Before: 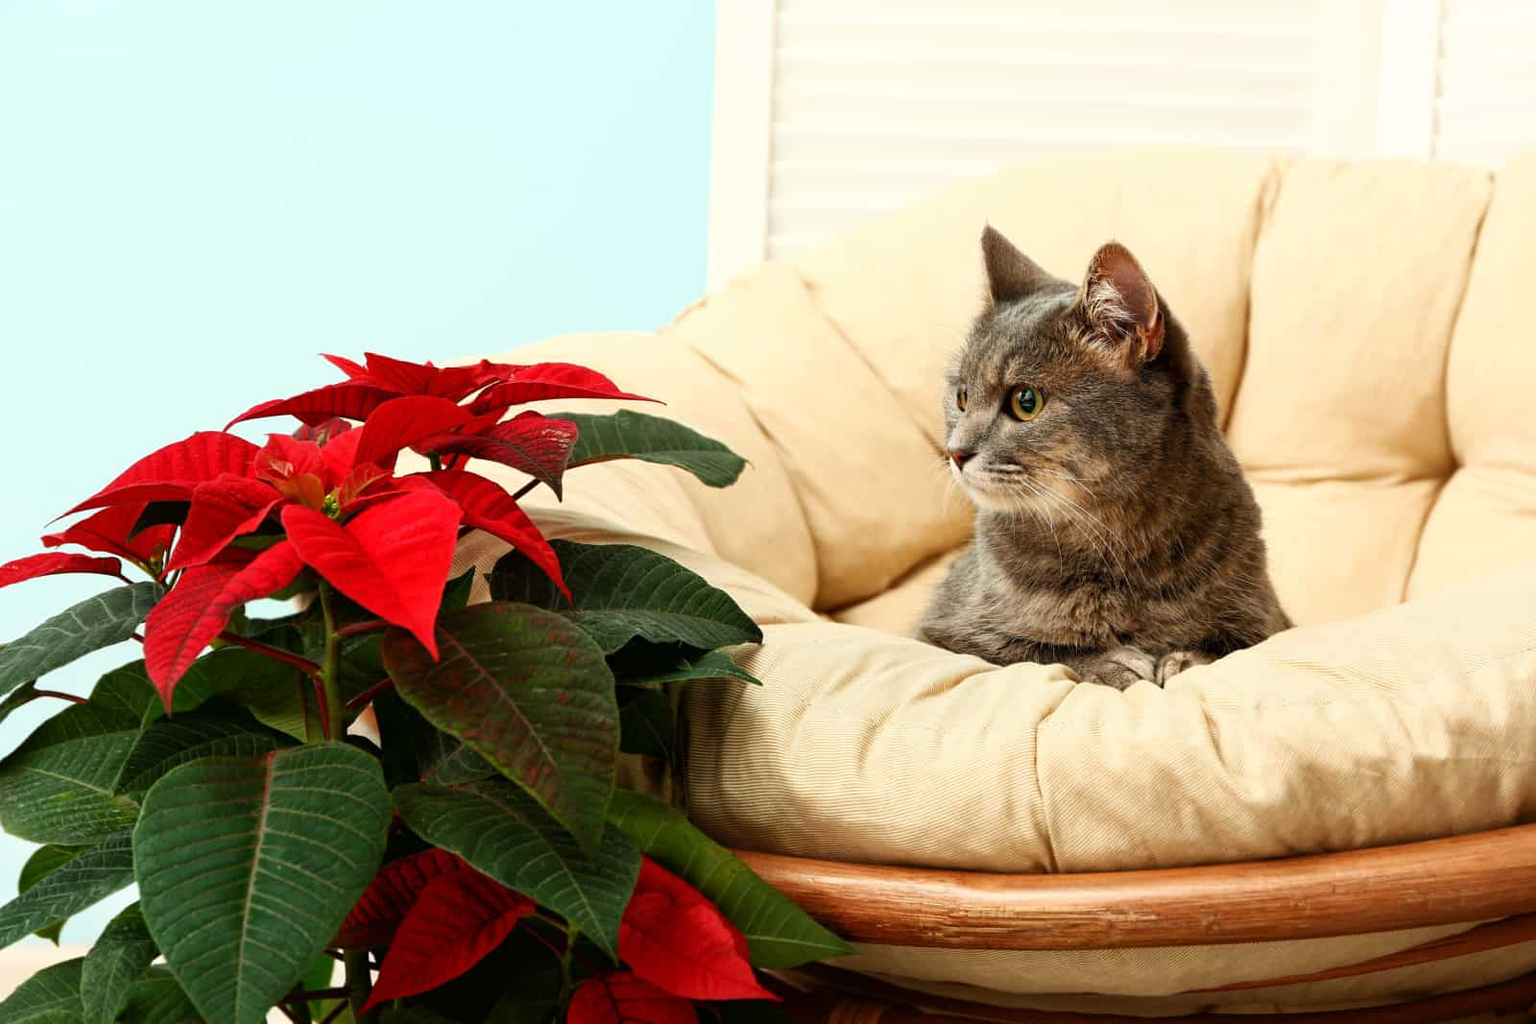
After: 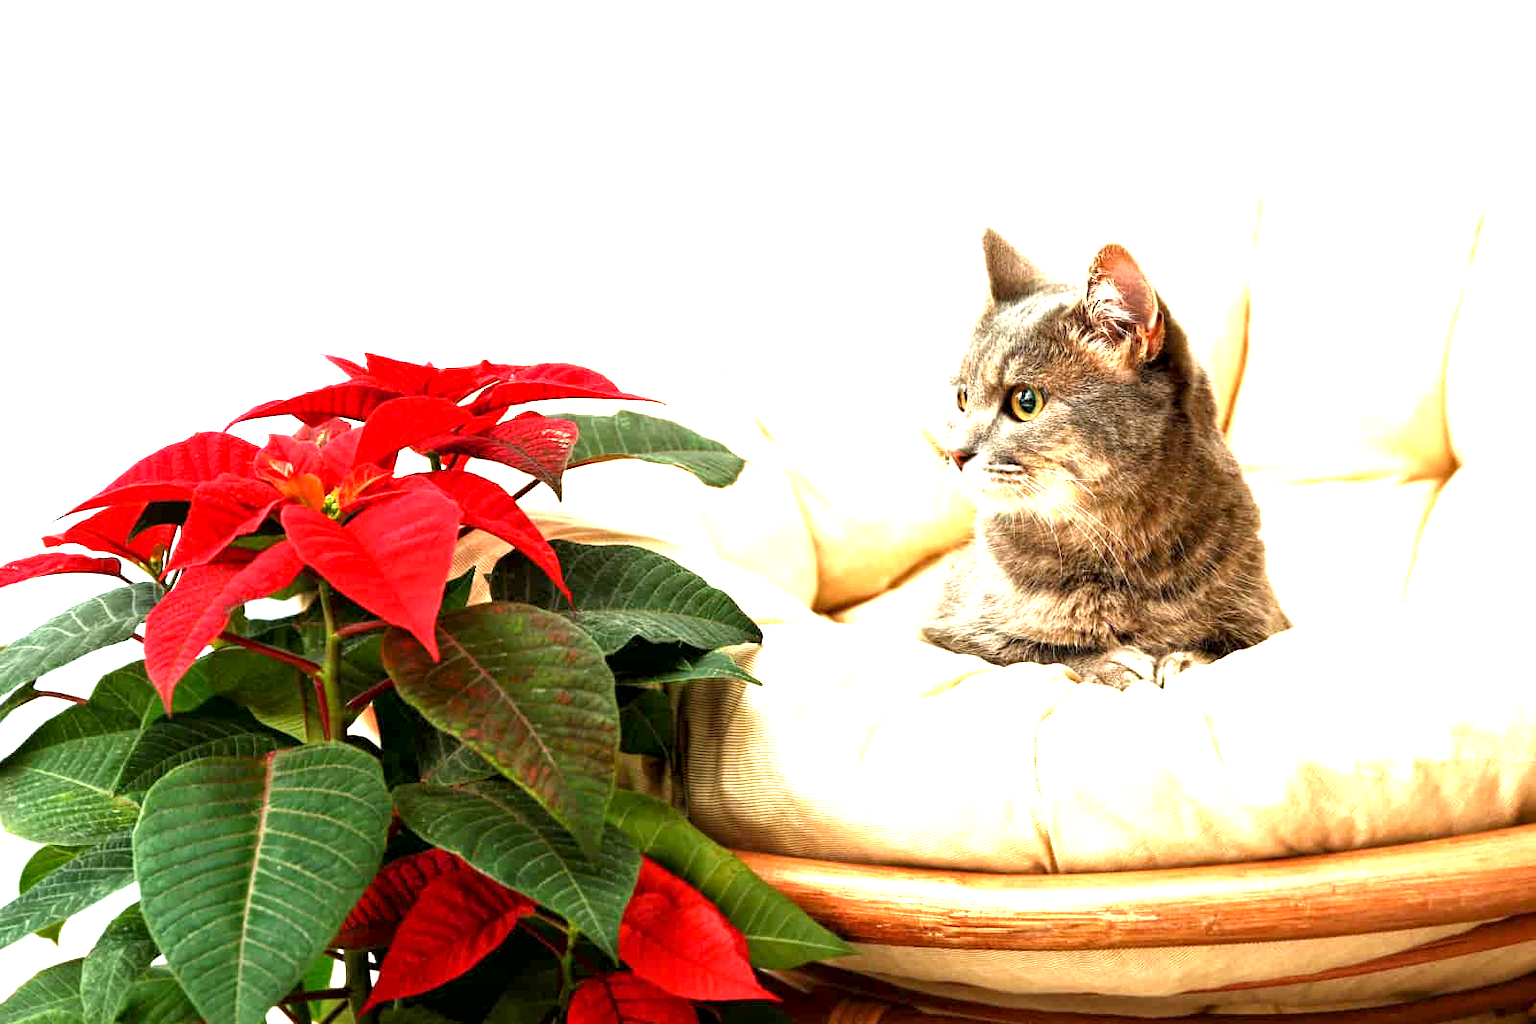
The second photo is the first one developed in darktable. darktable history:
exposure: black level correction 0.001, exposure 1.716 EV, compensate highlight preservation false
local contrast: highlights 107%, shadows 101%, detail 119%, midtone range 0.2
